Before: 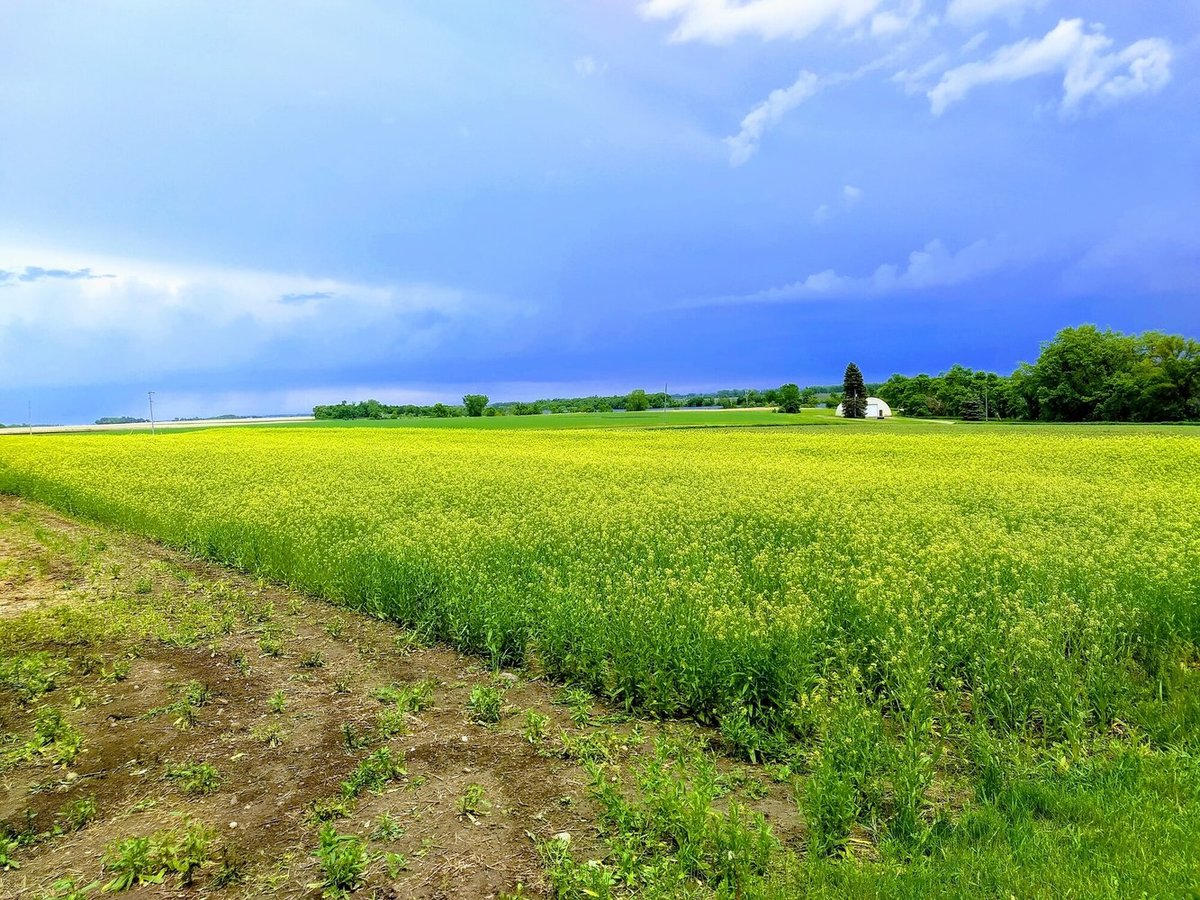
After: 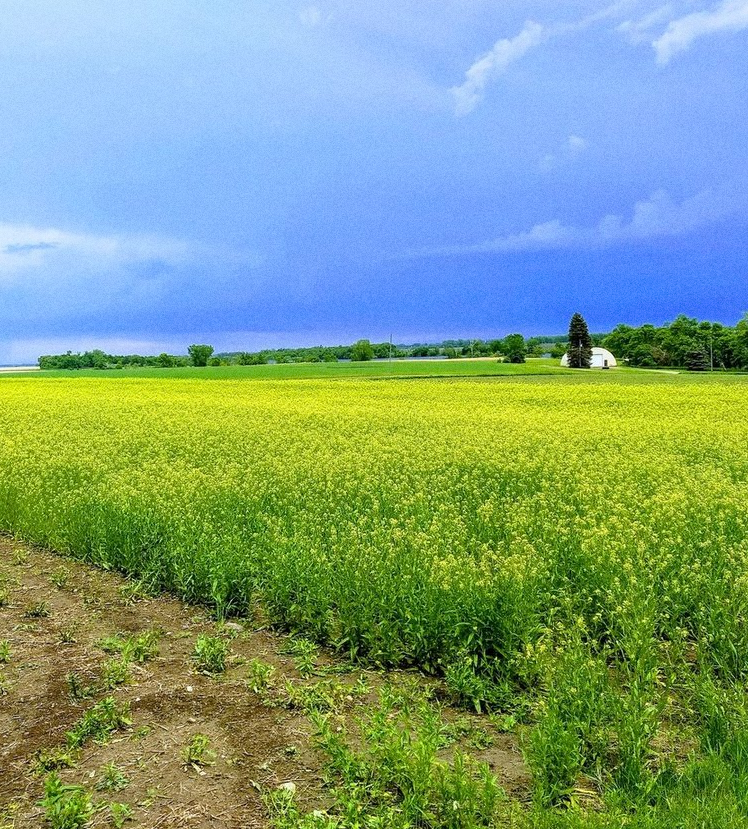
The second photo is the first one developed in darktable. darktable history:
grain: coarseness 0.47 ISO
crop and rotate: left 22.918%, top 5.629%, right 14.711%, bottom 2.247%
